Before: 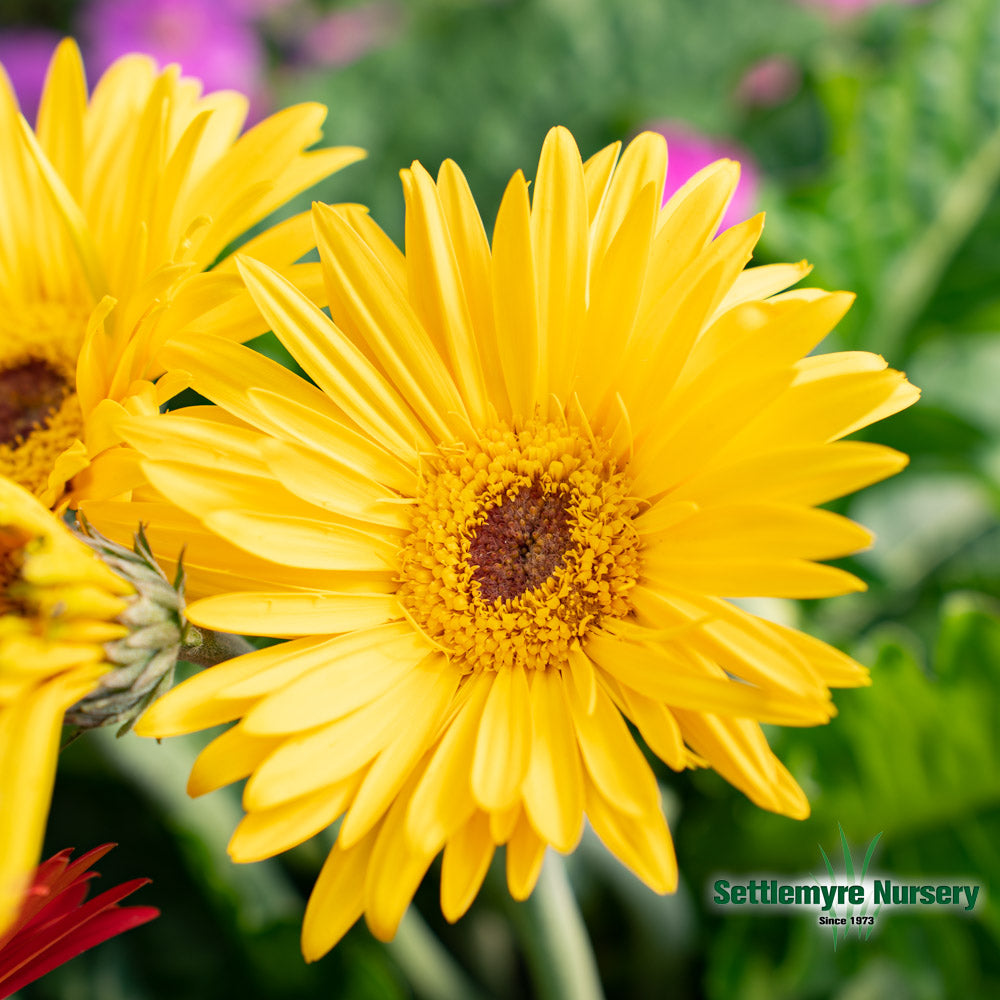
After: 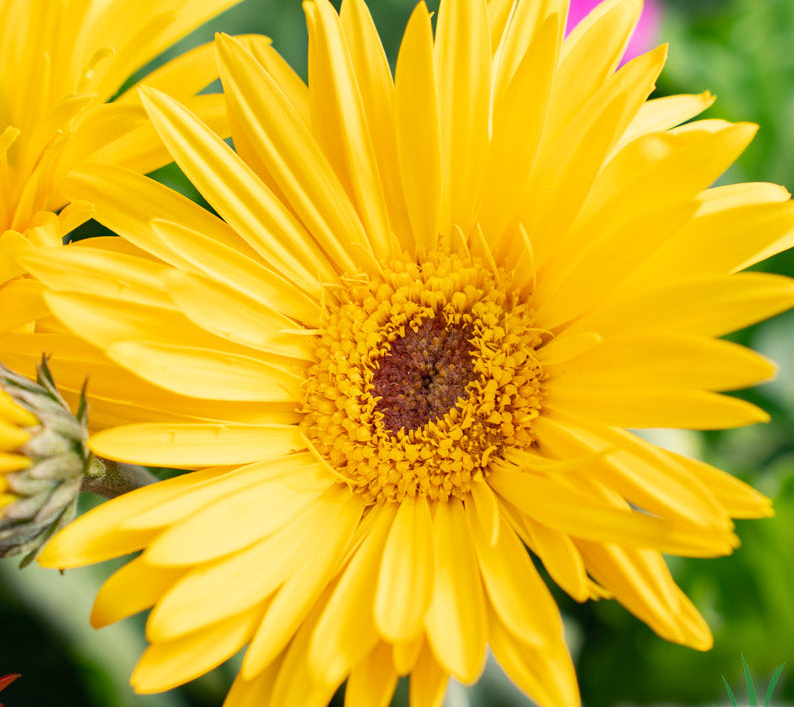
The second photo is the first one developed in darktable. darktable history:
fill light: on, module defaults
crop: left 9.712%, top 16.928%, right 10.845%, bottom 12.332%
